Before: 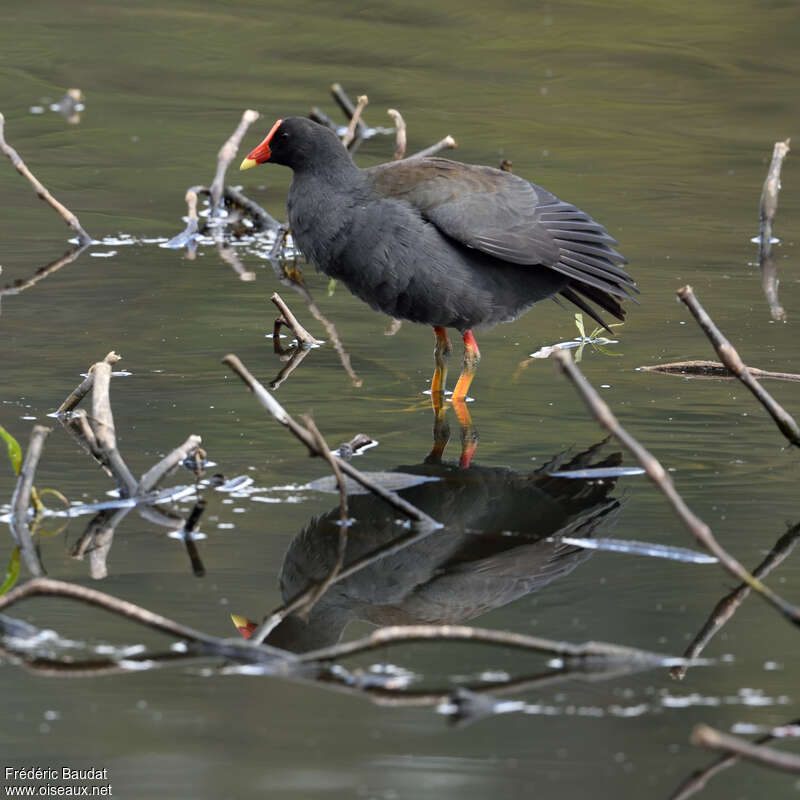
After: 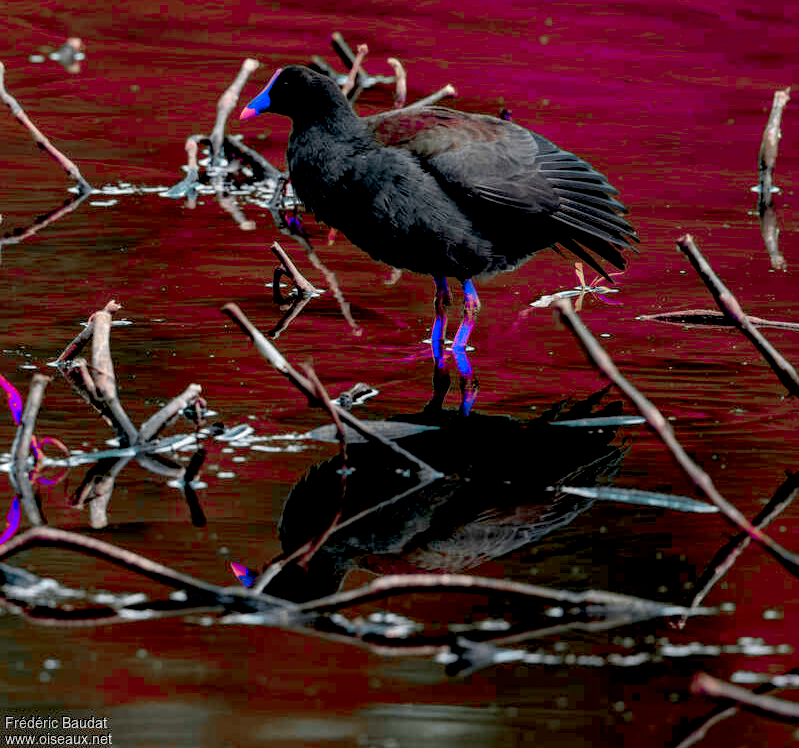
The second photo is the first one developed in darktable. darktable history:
exposure: black level correction 0.058, compensate exposure bias true, compensate highlight preservation false
color zones: curves: ch0 [(0.826, 0.353)]; ch1 [(0.242, 0.647) (0.889, 0.342)]; ch2 [(0.246, 0.089) (0.969, 0.068)]
crop and rotate: top 6.473%
local contrast: on, module defaults
haze removal: adaptive false
